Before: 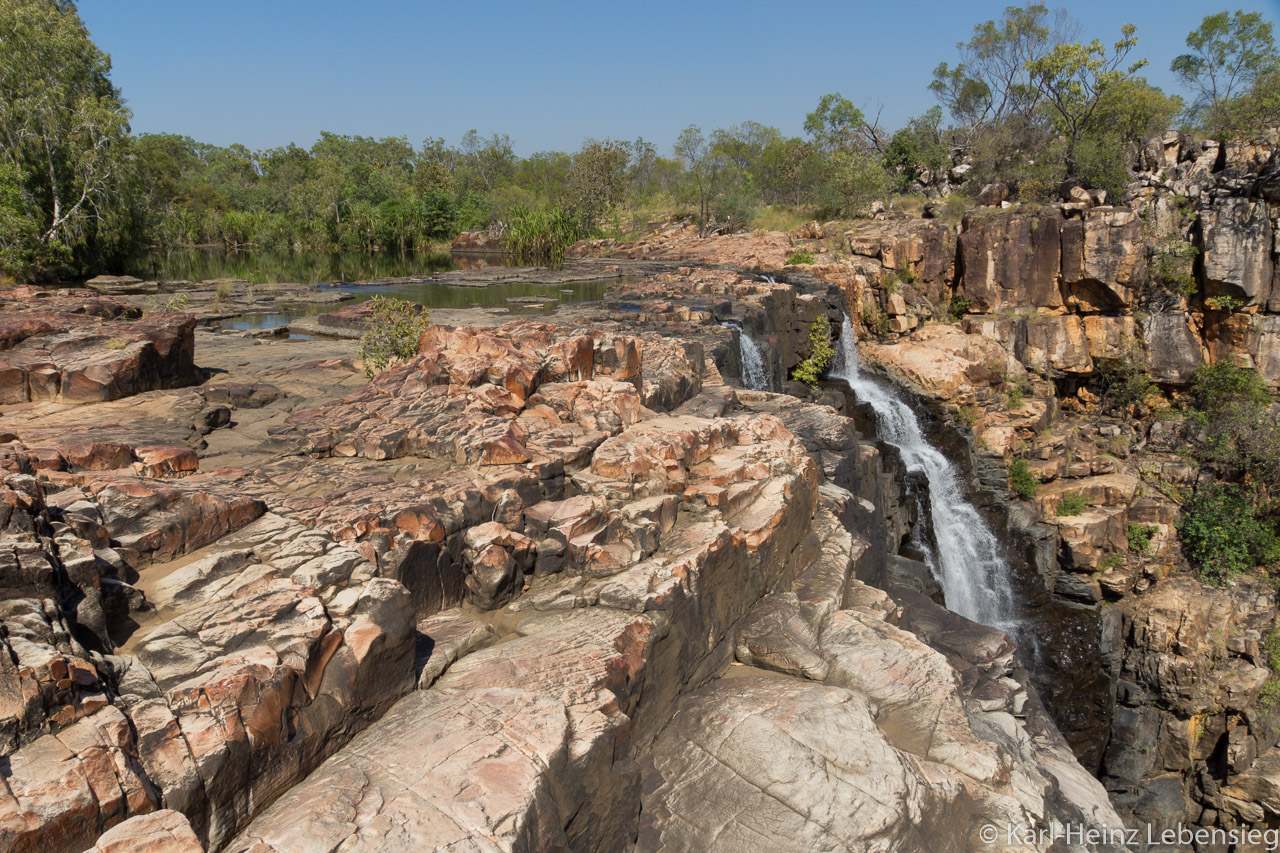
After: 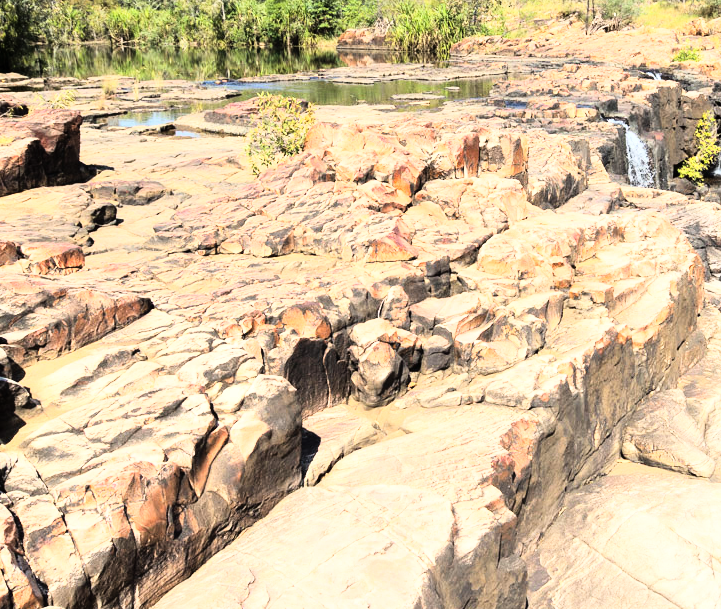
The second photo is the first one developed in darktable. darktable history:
crop: left 8.966%, top 23.852%, right 34.699%, bottom 4.703%
rgb curve: curves: ch0 [(0, 0) (0.21, 0.15) (0.24, 0.21) (0.5, 0.75) (0.75, 0.96) (0.89, 0.99) (1, 1)]; ch1 [(0, 0.02) (0.21, 0.13) (0.25, 0.2) (0.5, 0.67) (0.75, 0.9) (0.89, 0.97) (1, 1)]; ch2 [(0, 0.02) (0.21, 0.13) (0.25, 0.2) (0.5, 0.67) (0.75, 0.9) (0.89, 0.97) (1, 1)], compensate middle gray true
exposure: black level correction -0.001, exposure 0.9 EV, compensate exposure bias true, compensate highlight preservation false
shadows and highlights: shadows 25, highlights -25
